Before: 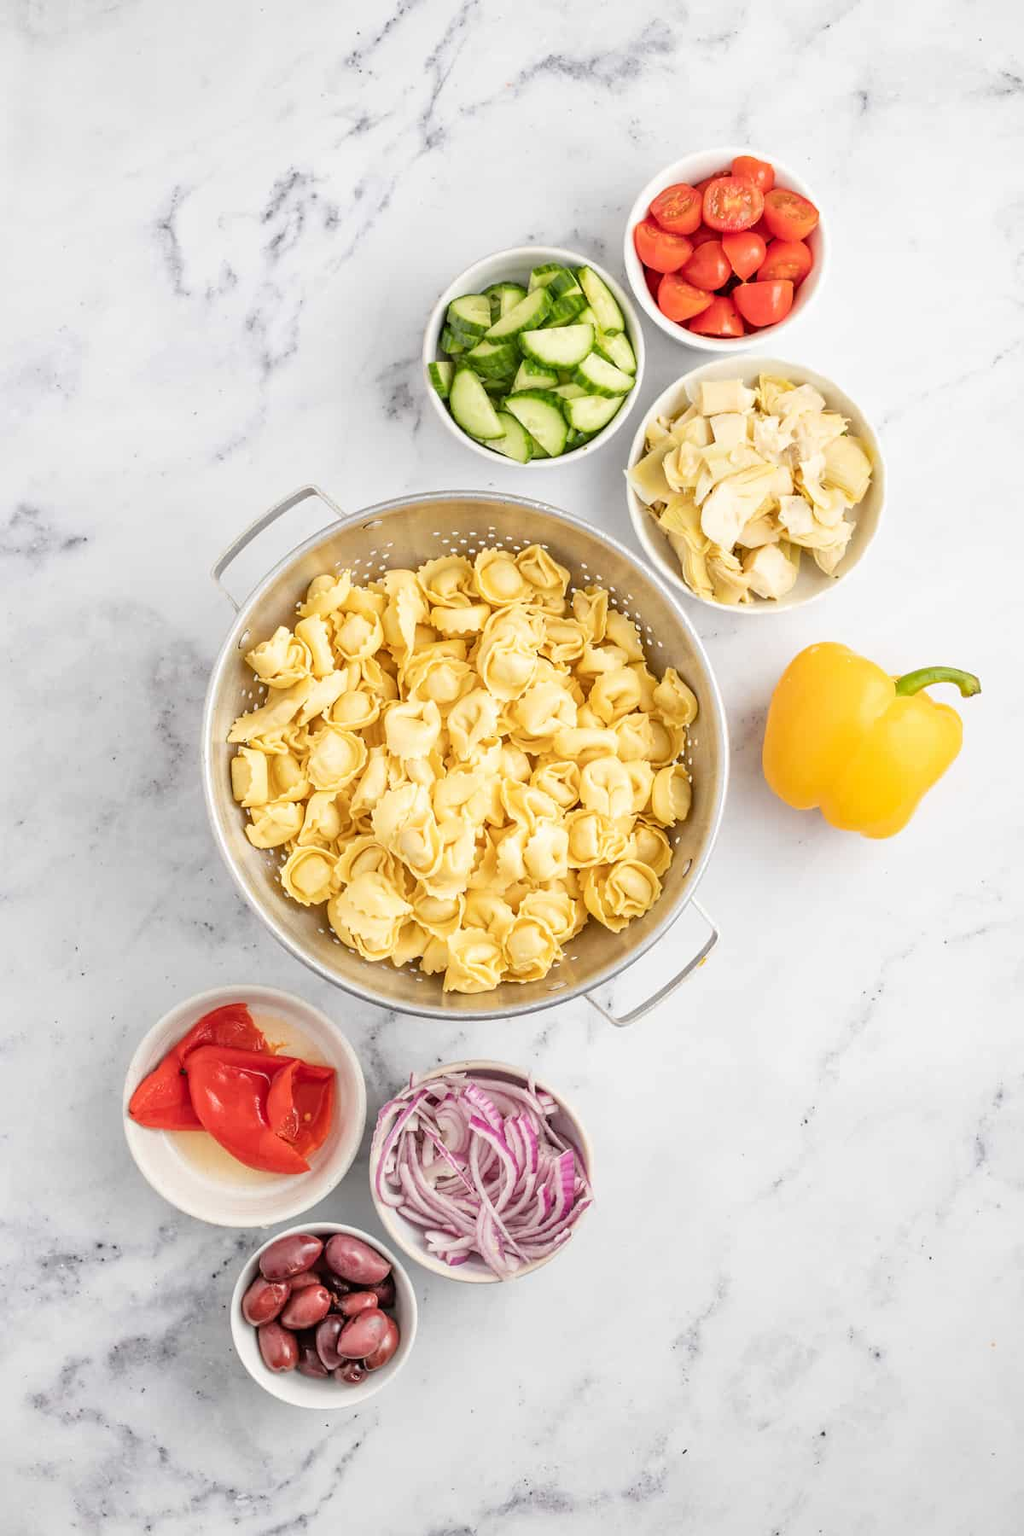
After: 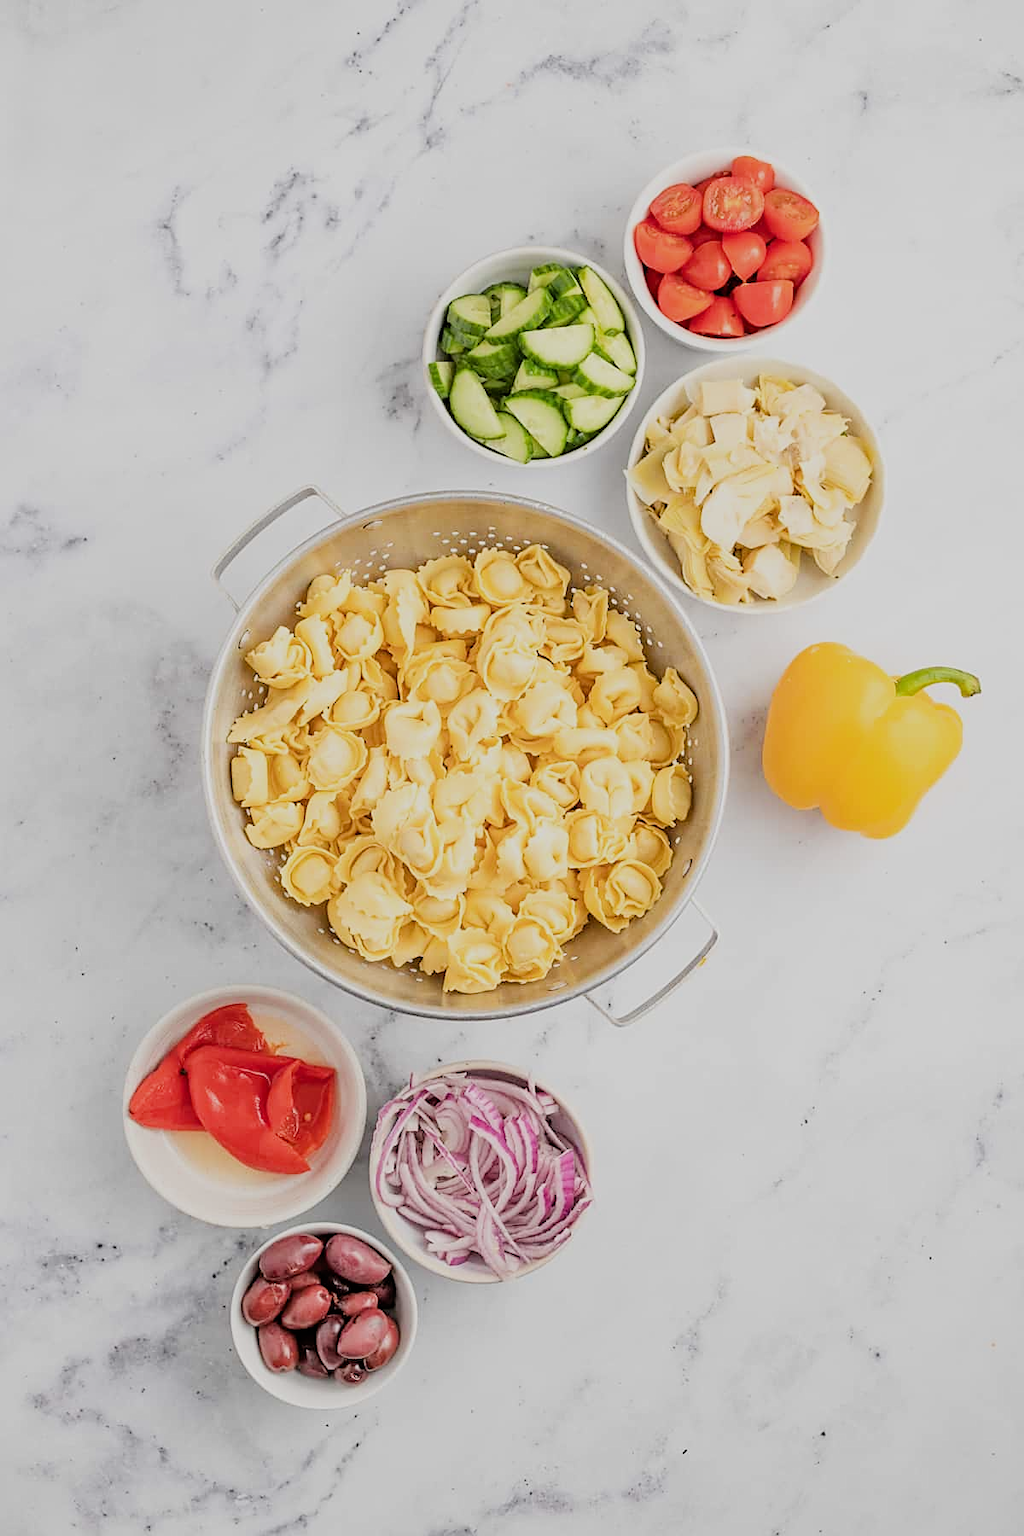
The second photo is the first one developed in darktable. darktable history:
filmic rgb: black relative exposure -7.65 EV, white relative exposure 4.56 EV, hardness 3.61, iterations of high-quality reconstruction 0
sharpen: on, module defaults
